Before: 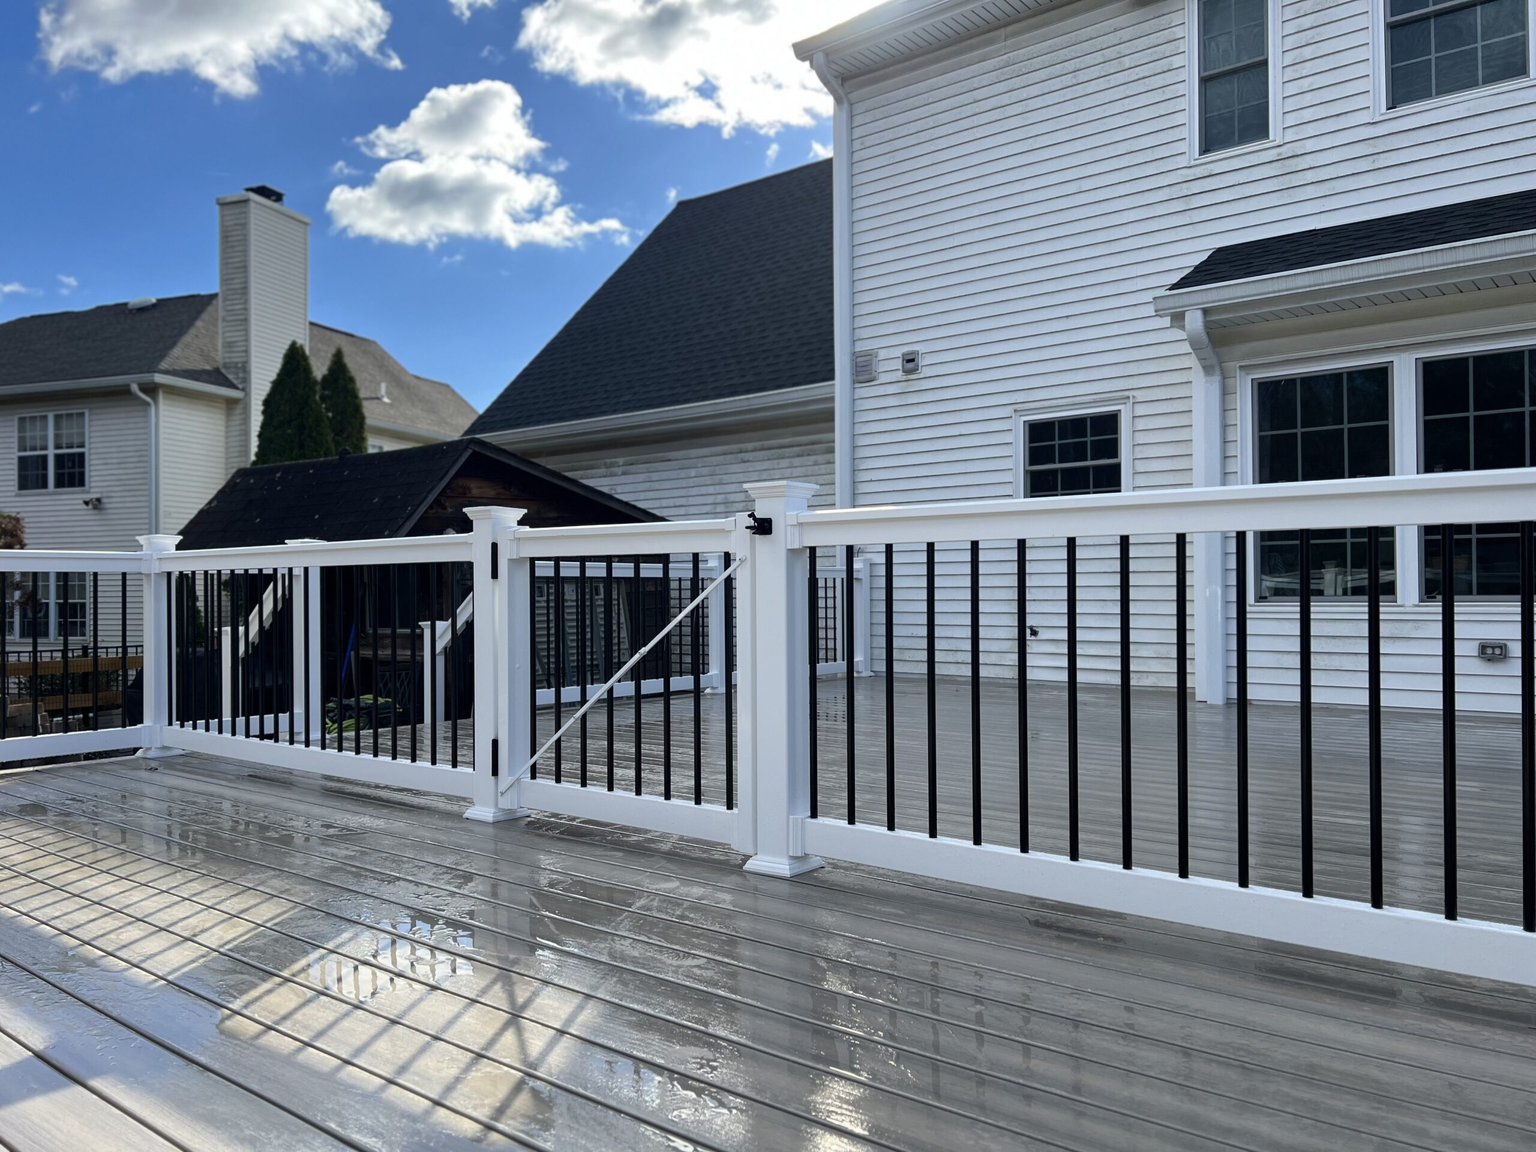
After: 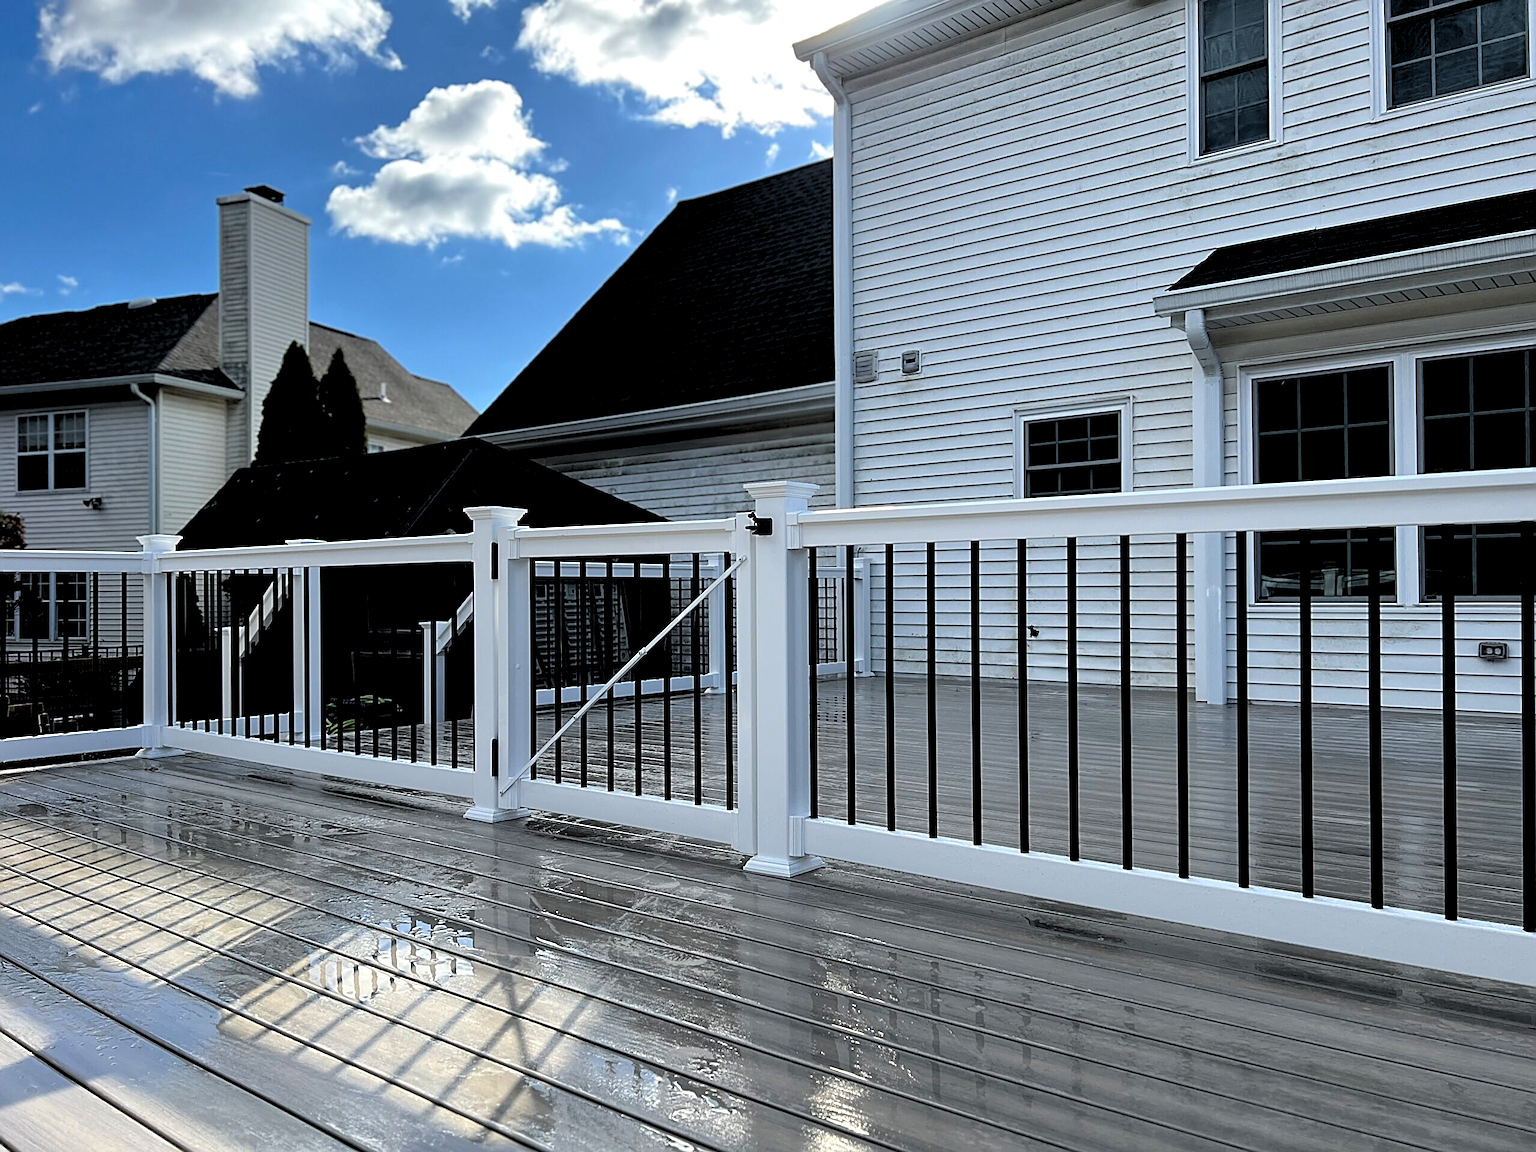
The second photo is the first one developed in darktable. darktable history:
rgb levels: levels [[0.034, 0.472, 0.904], [0, 0.5, 1], [0, 0.5, 1]]
sharpen: amount 0.901
